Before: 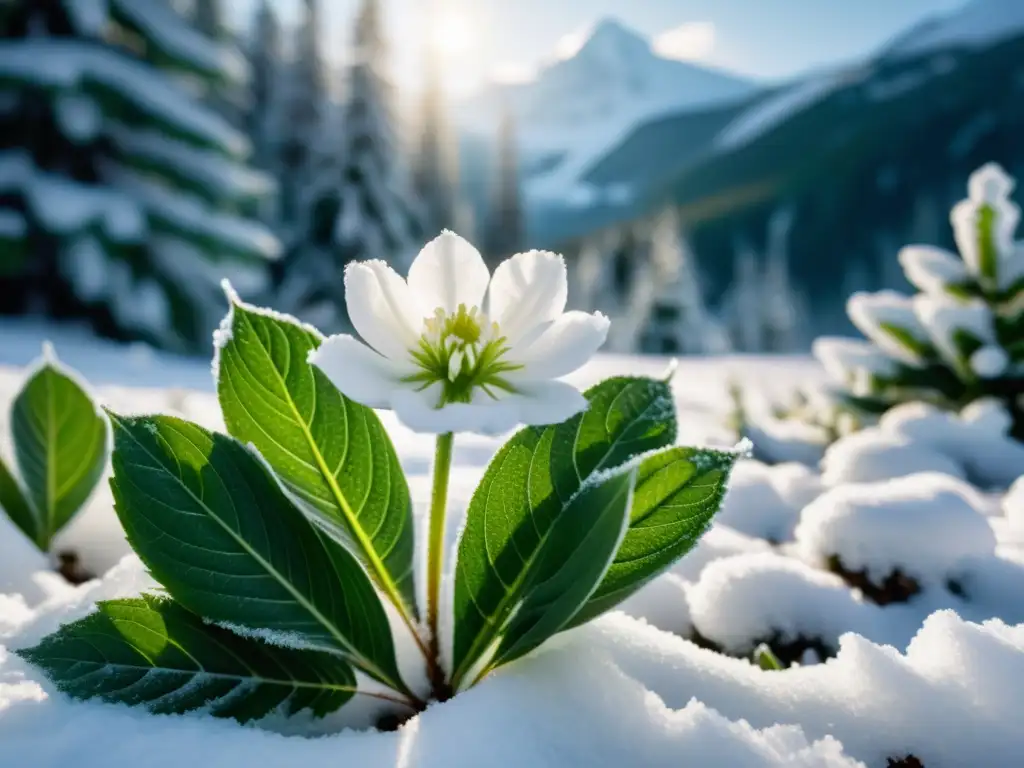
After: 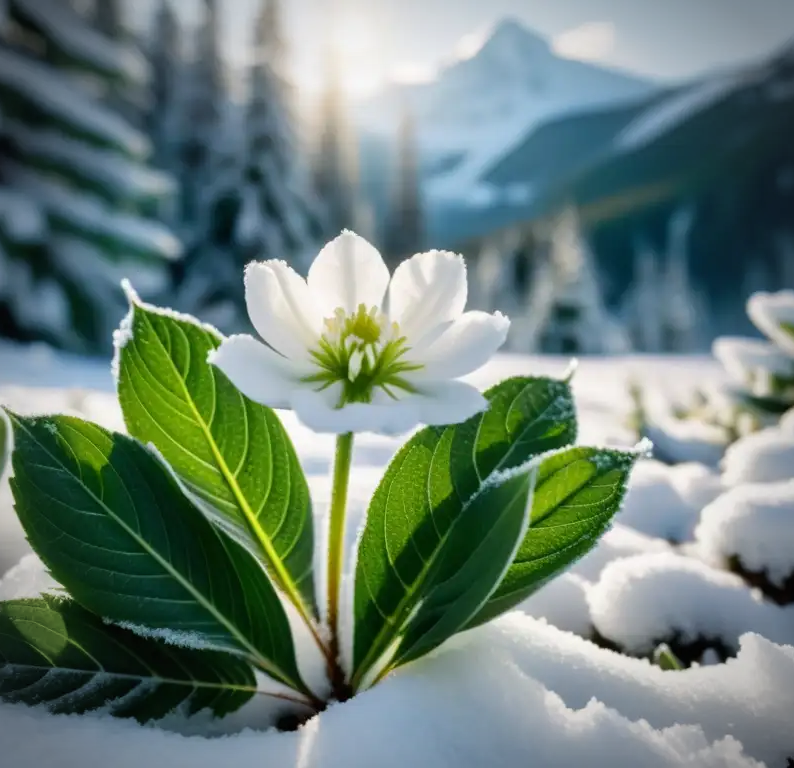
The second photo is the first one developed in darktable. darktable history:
vignetting: automatic ratio true, unbound false
crop: left 9.86%, right 12.599%
